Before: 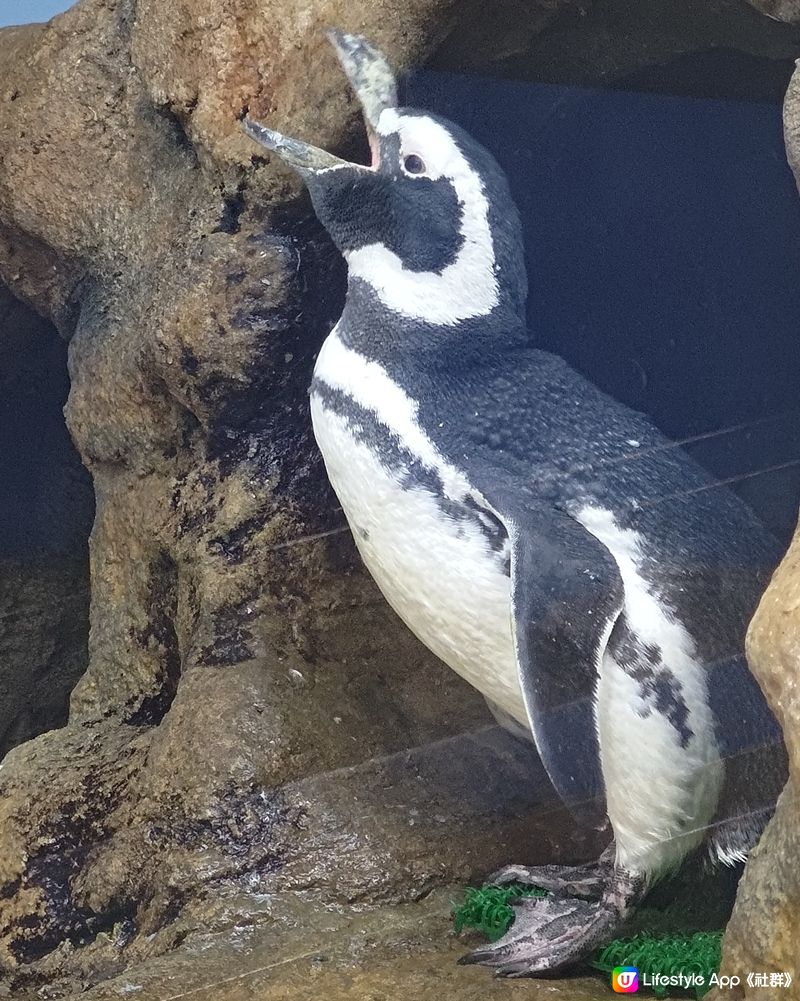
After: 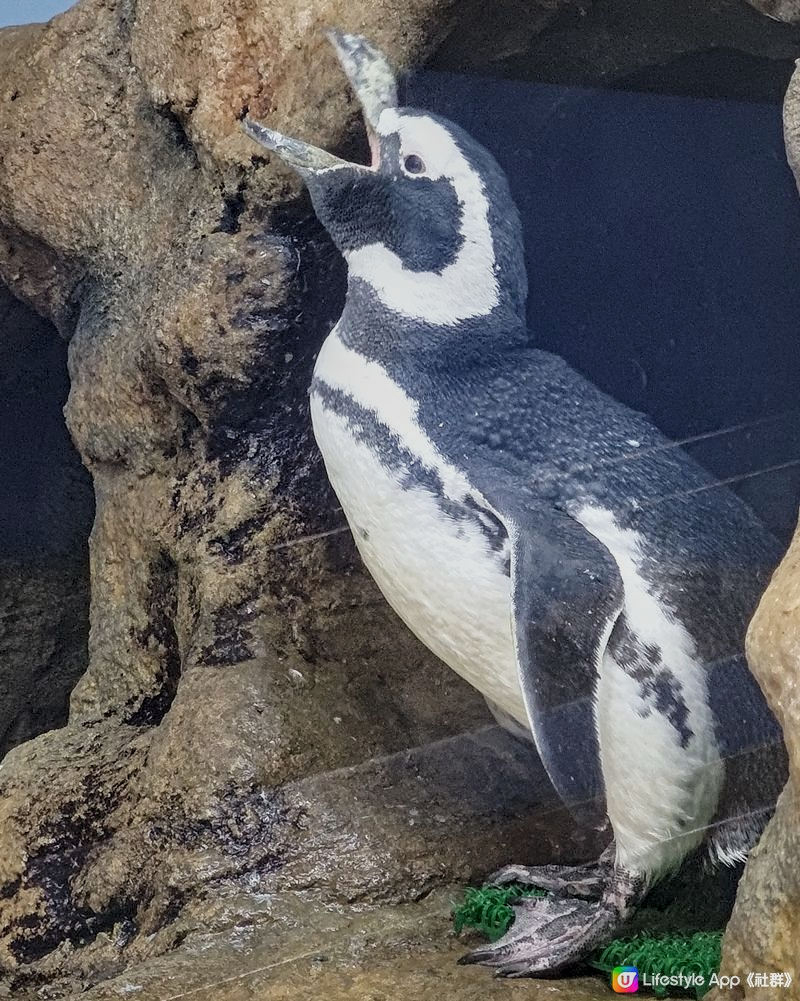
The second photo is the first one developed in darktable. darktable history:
filmic rgb: black relative exposure -7.99 EV, white relative exposure 4.01 EV, hardness 4.12
local contrast: detail 130%
